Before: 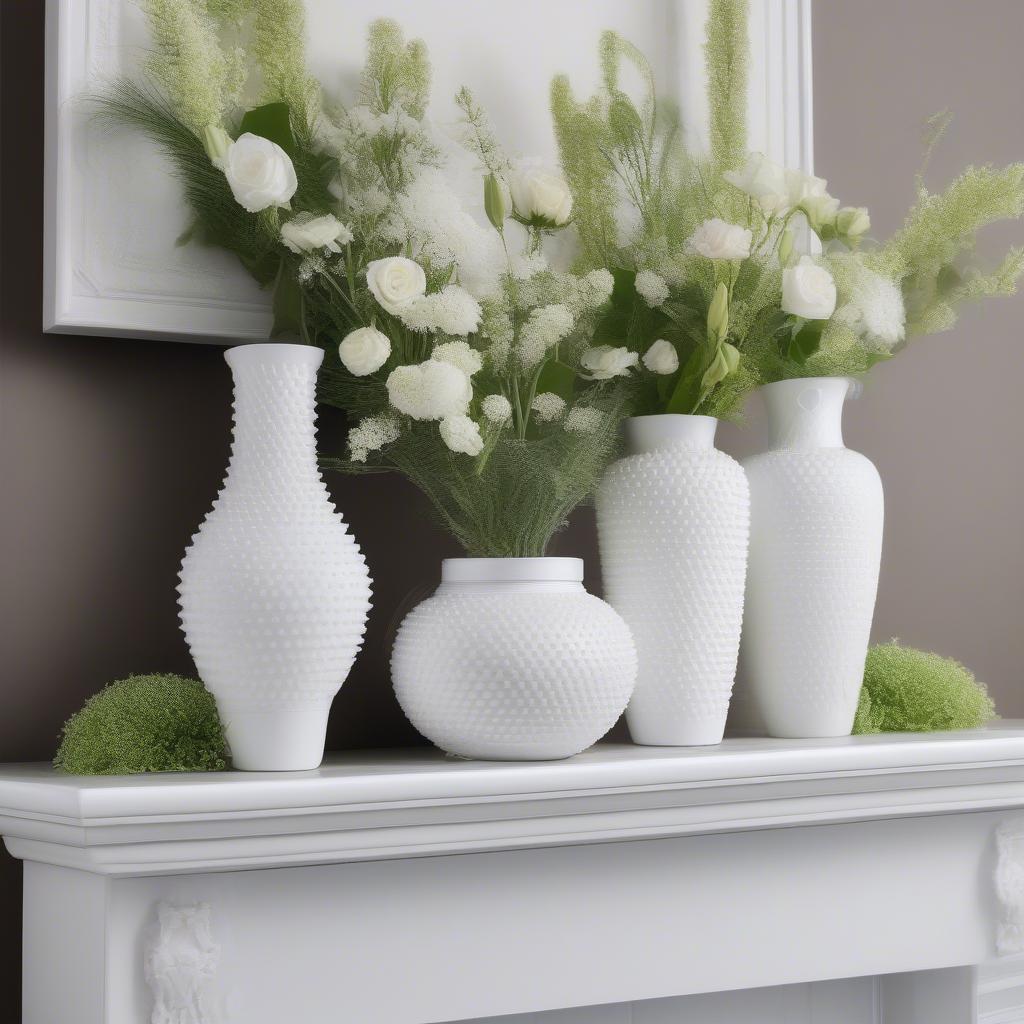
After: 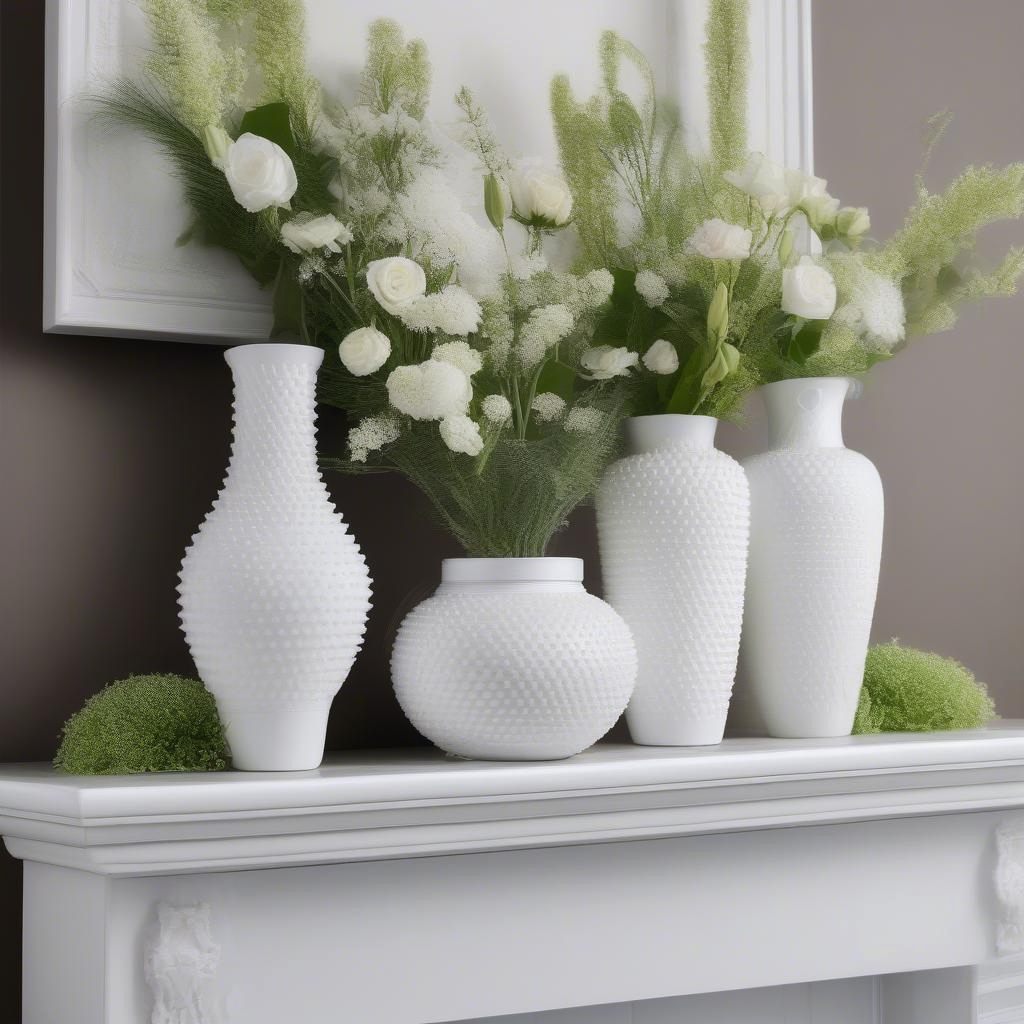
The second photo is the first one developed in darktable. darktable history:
contrast brightness saturation: contrast 0.031, brightness -0.039
